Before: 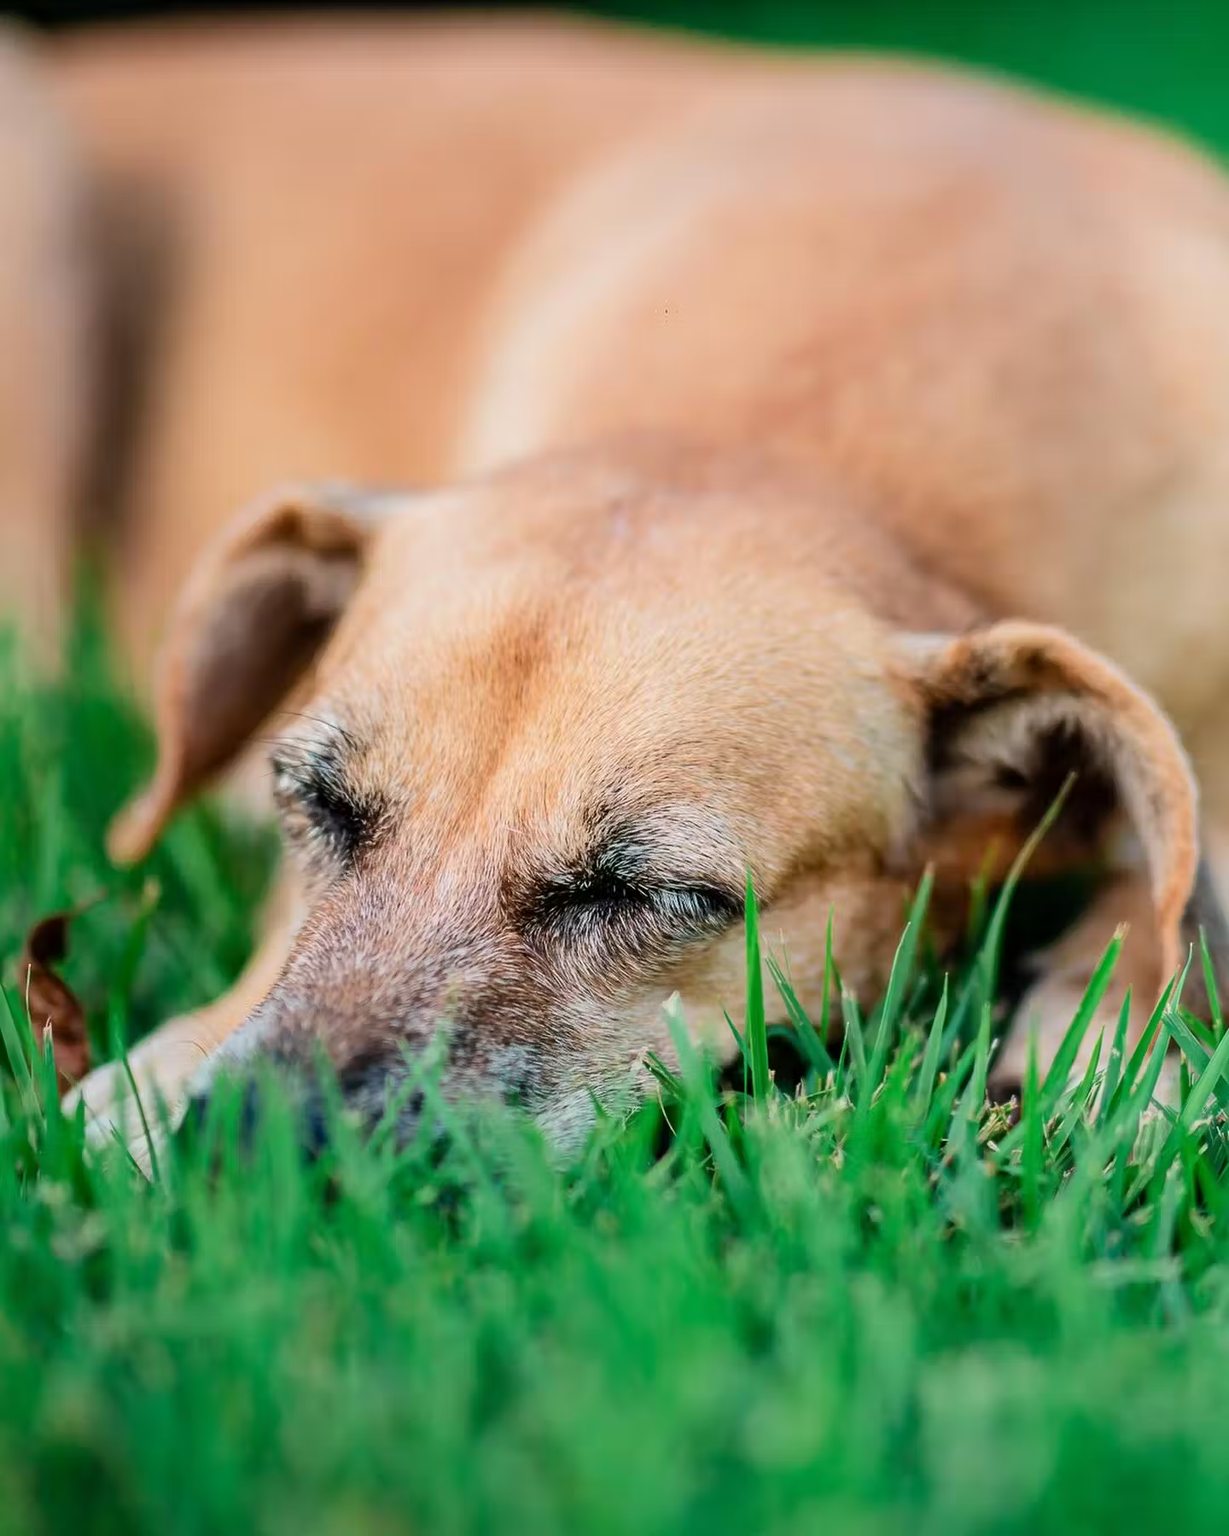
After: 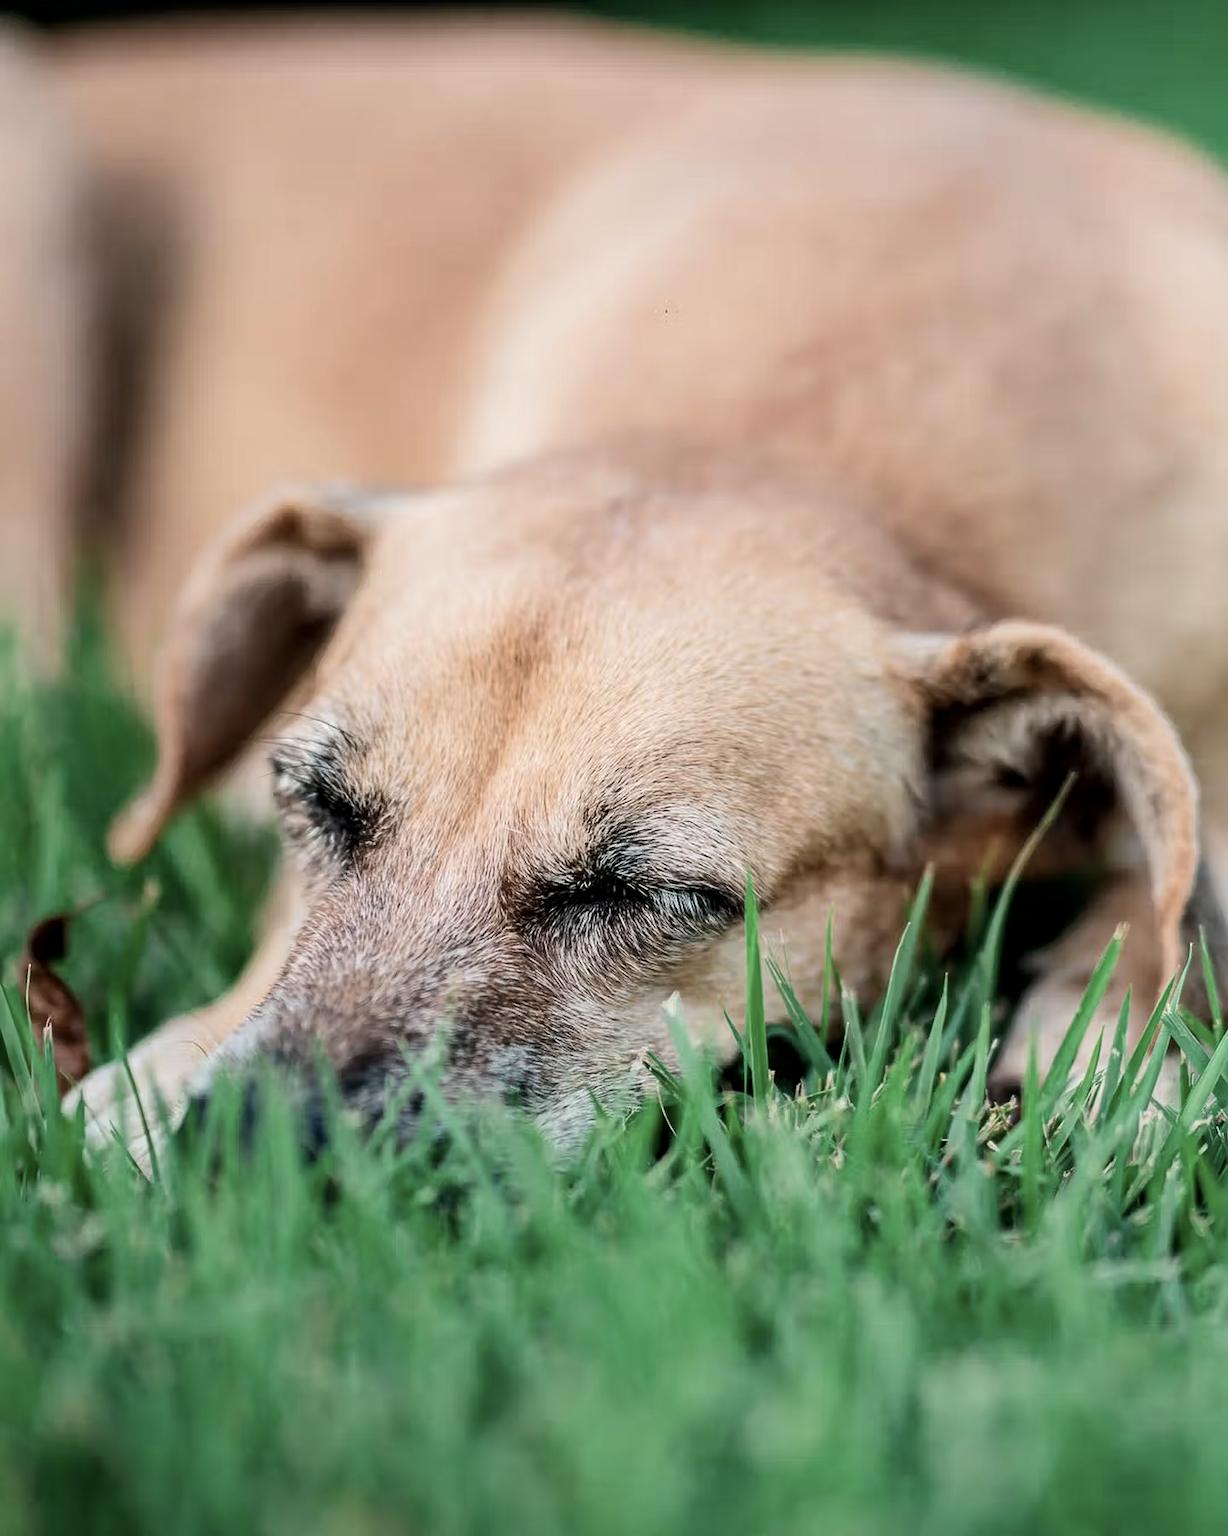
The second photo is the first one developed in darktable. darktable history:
contrast brightness saturation: contrast 0.1, saturation -0.36
local contrast: highlights 100%, shadows 100%, detail 120%, midtone range 0.2
